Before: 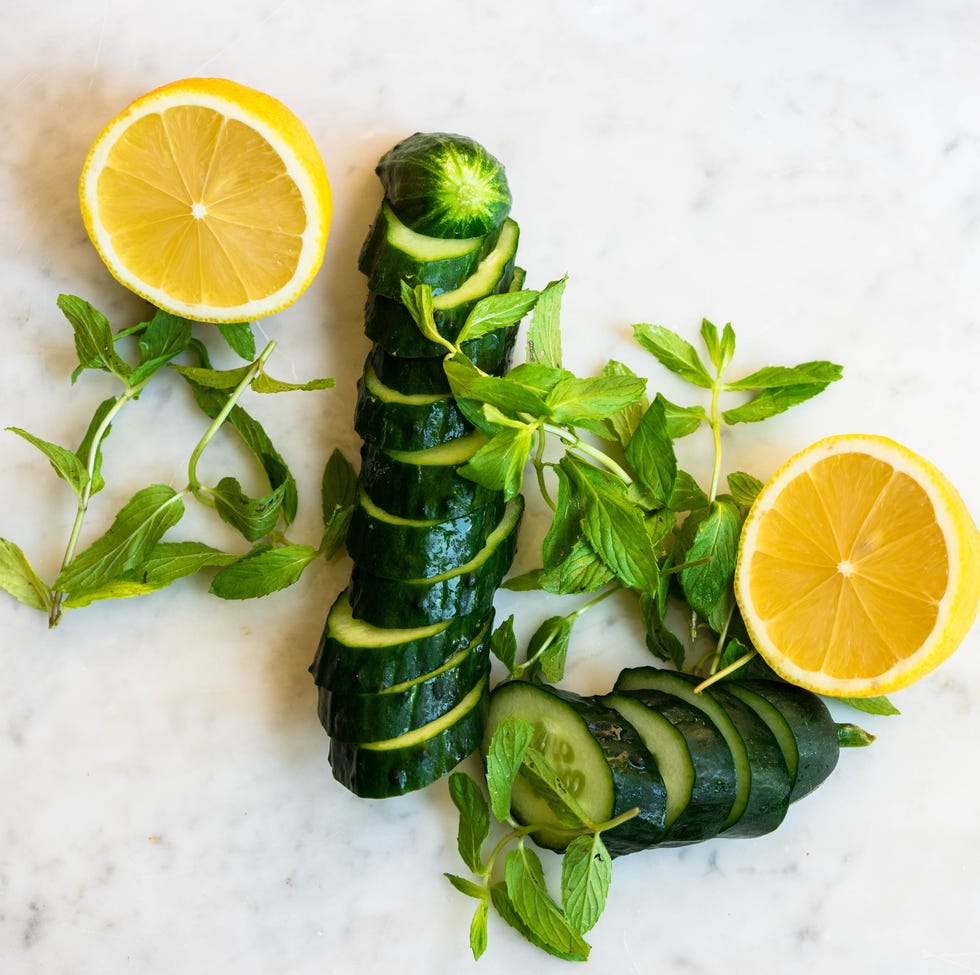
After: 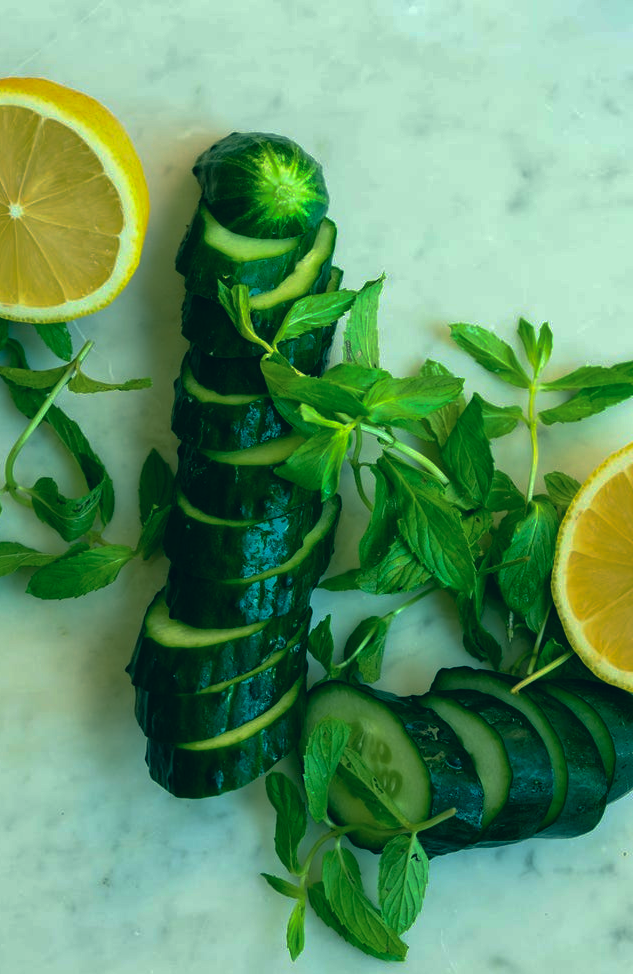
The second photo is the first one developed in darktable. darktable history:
color correction: highlights a* -19.39, highlights b* 9.8, shadows a* -20.19, shadows b* -10.38
crop and rotate: left 18.857%, right 16.504%
base curve: curves: ch0 [(0, 0) (0.841, 0.609) (1, 1)], preserve colors none
